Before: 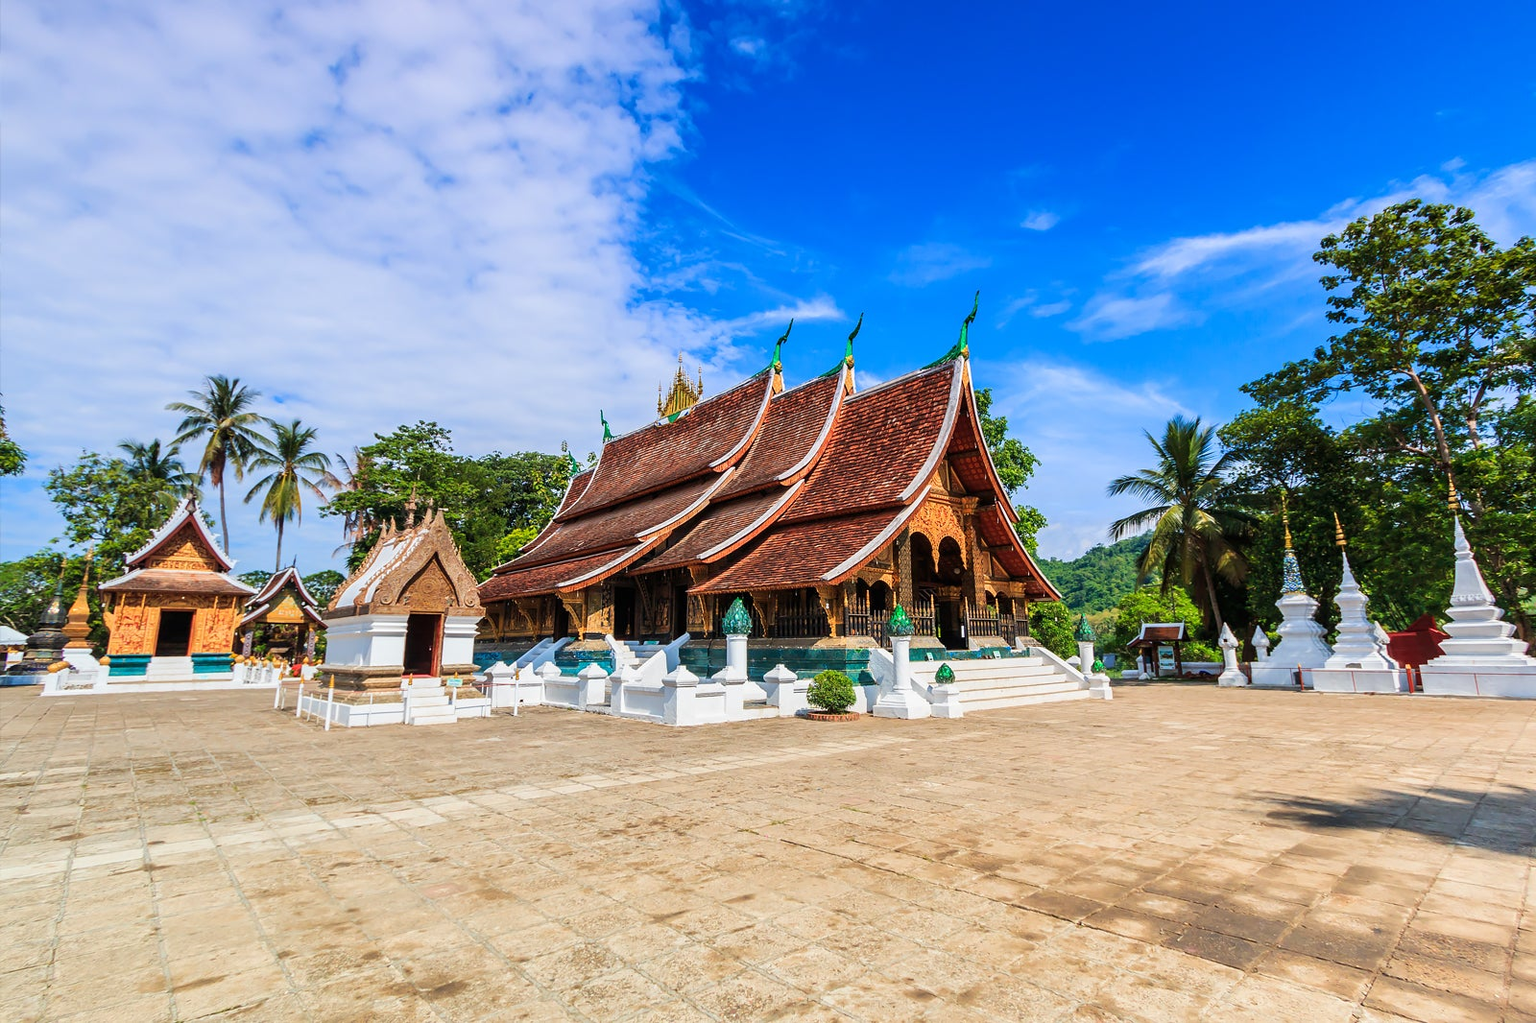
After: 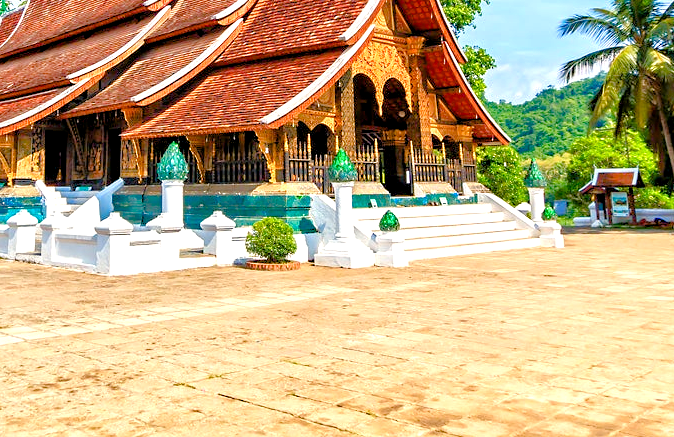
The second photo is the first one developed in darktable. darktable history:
sharpen: radius 5.325, amount 0.312, threshold 26.433
crop: left 37.221%, top 45.169%, right 20.63%, bottom 13.777%
haze removal: compatibility mode true, adaptive false
exposure: black level correction 0, exposure 0.7 EV, compensate exposure bias true, compensate highlight preservation false
tone equalizer: -7 EV 0.15 EV, -6 EV 0.6 EV, -5 EV 1.15 EV, -4 EV 1.33 EV, -3 EV 1.15 EV, -2 EV 0.6 EV, -1 EV 0.15 EV, mask exposure compensation -0.5 EV
color balance rgb: shadows lift › chroma 1%, shadows lift › hue 240.84°, highlights gain › chroma 2%, highlights gain › hue 73.2°, global offset › luminance -0.5%, perceptual saturation grading › global saturation 20%, perceptual saturation grading › highlights -25%, perceptual saturation grading › shadows 50%, global vibrance 15%
